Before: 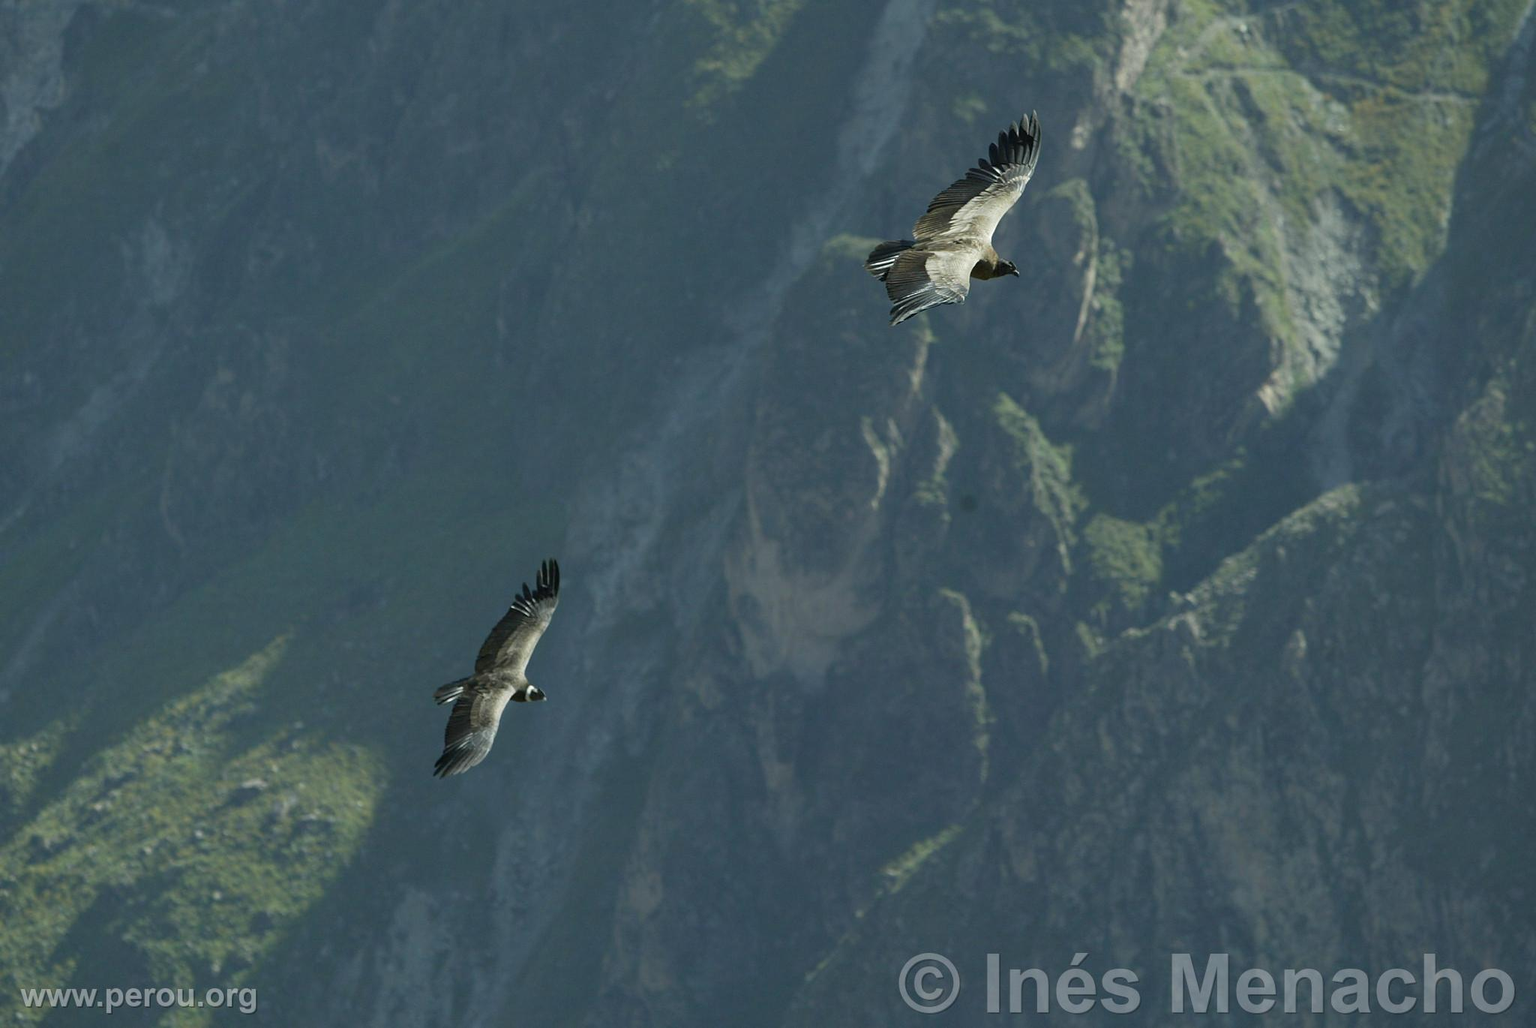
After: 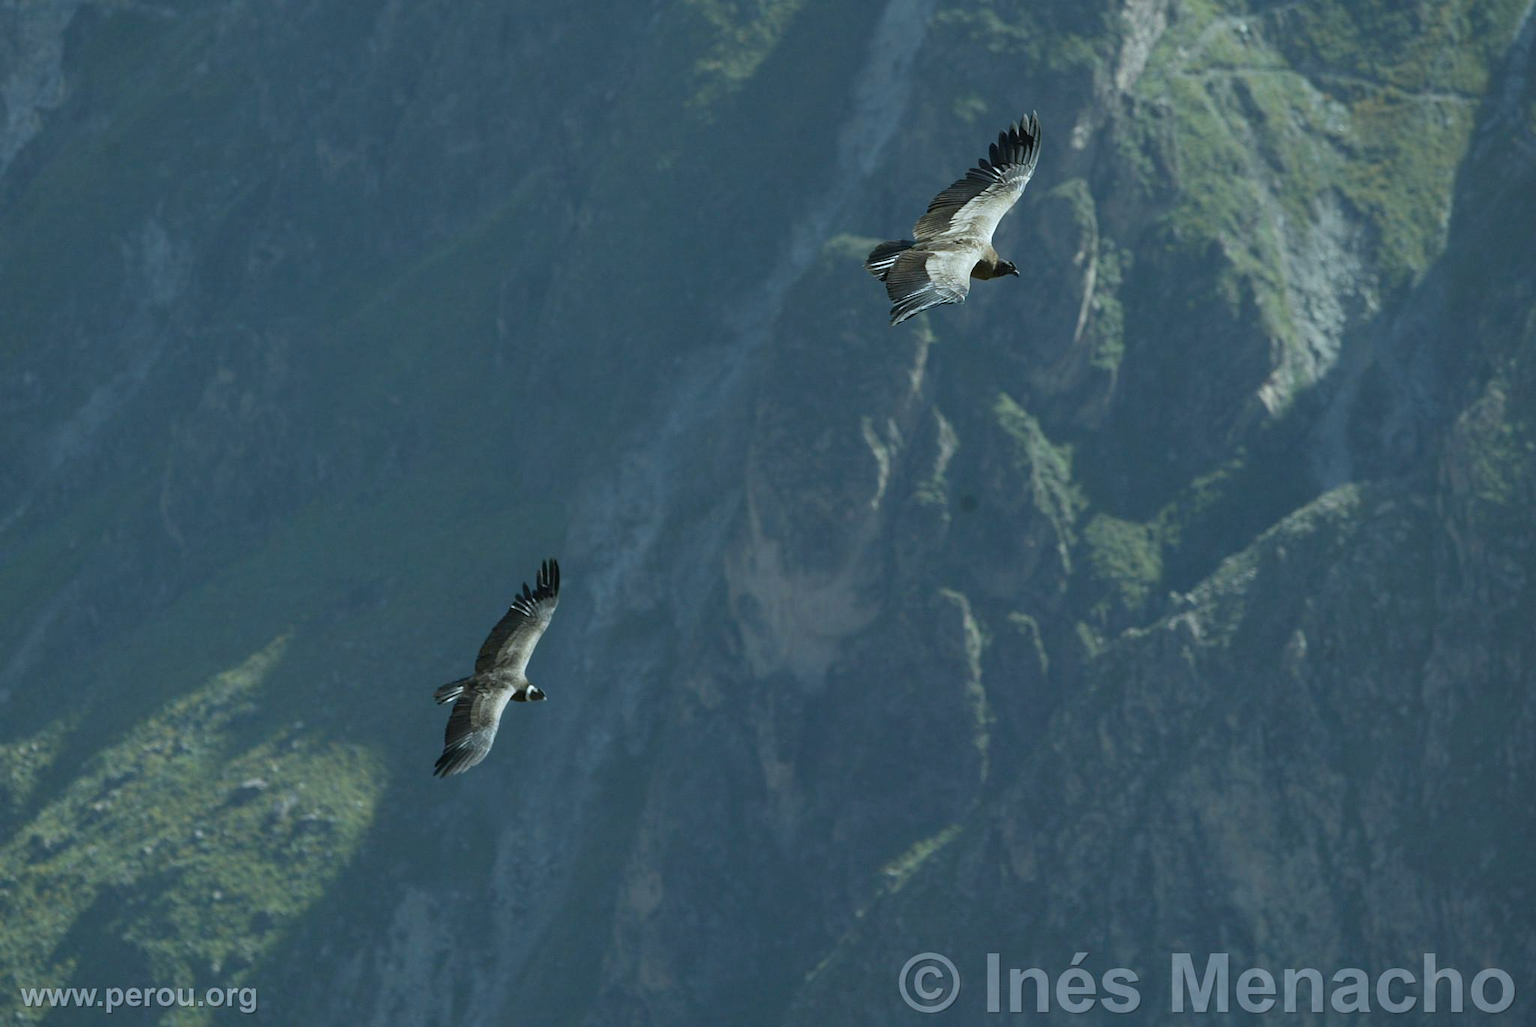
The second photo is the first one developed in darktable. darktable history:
color correction: highlights a* -3.79, highlights b* -10.88
